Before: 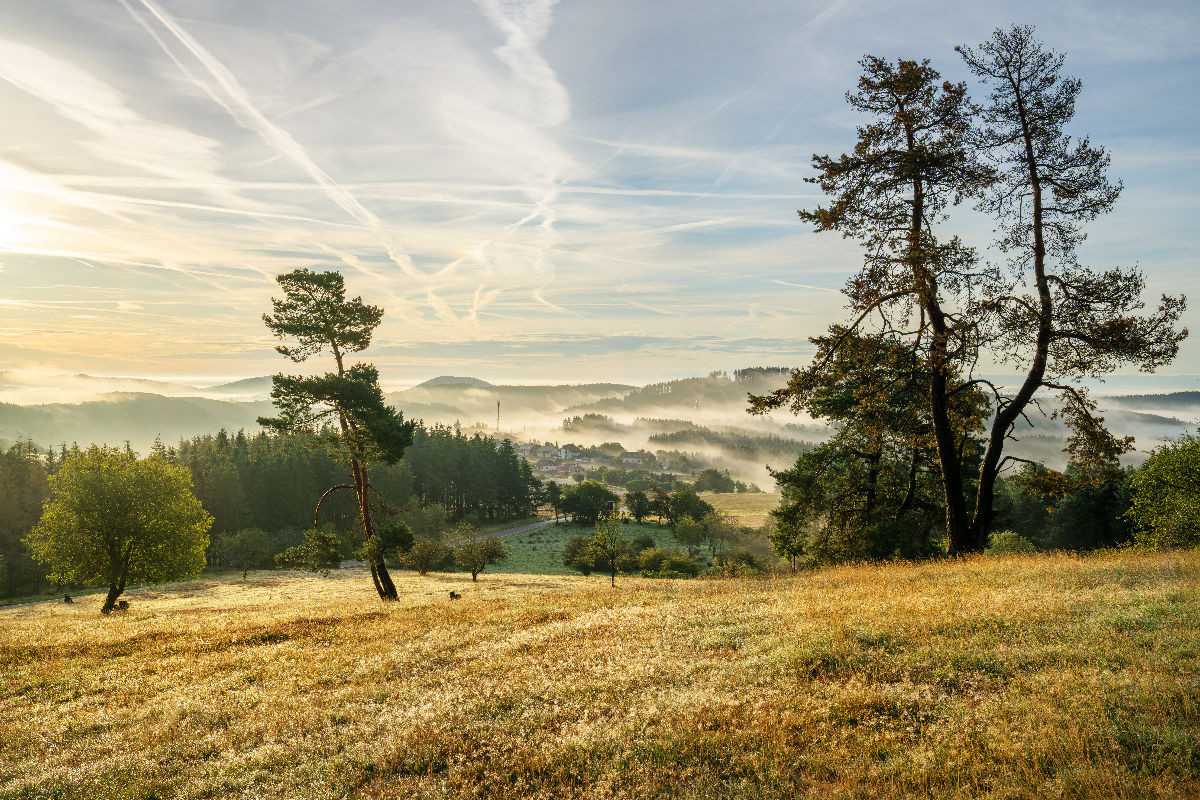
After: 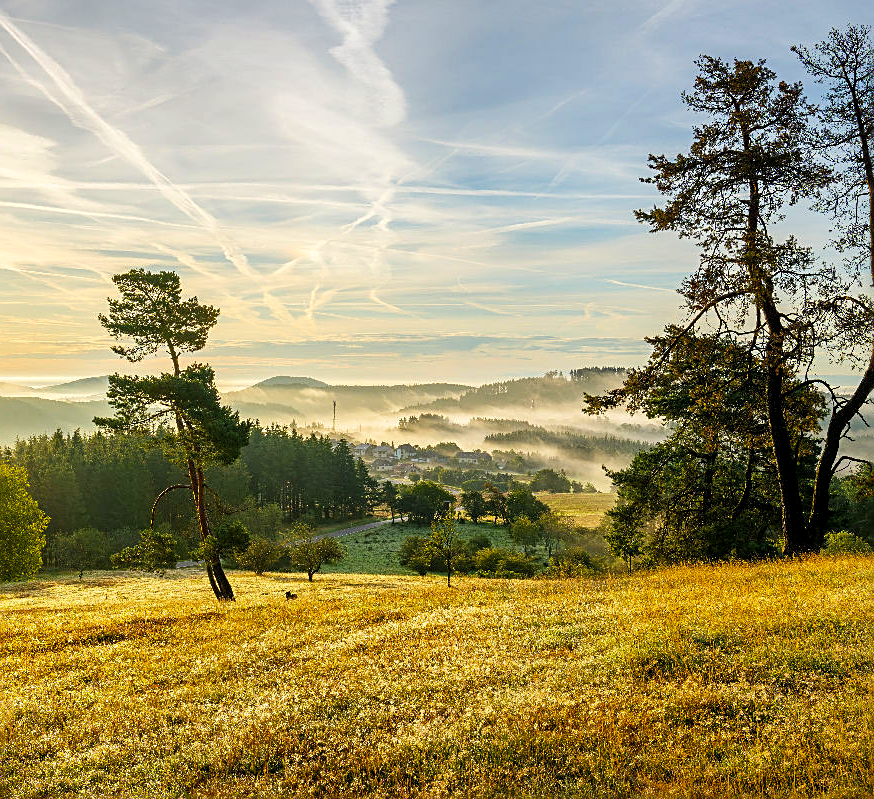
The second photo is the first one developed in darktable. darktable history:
sharpen: on, module defaults
local contrast: highlights 104%, shadows 103%, detail 120%, midtone range 0.2
crop: left 13.701%, top 0%, right 13.46%
color balance rgb: perceptual saturation grading › global saturation 25.864%, global vibrance 20%
